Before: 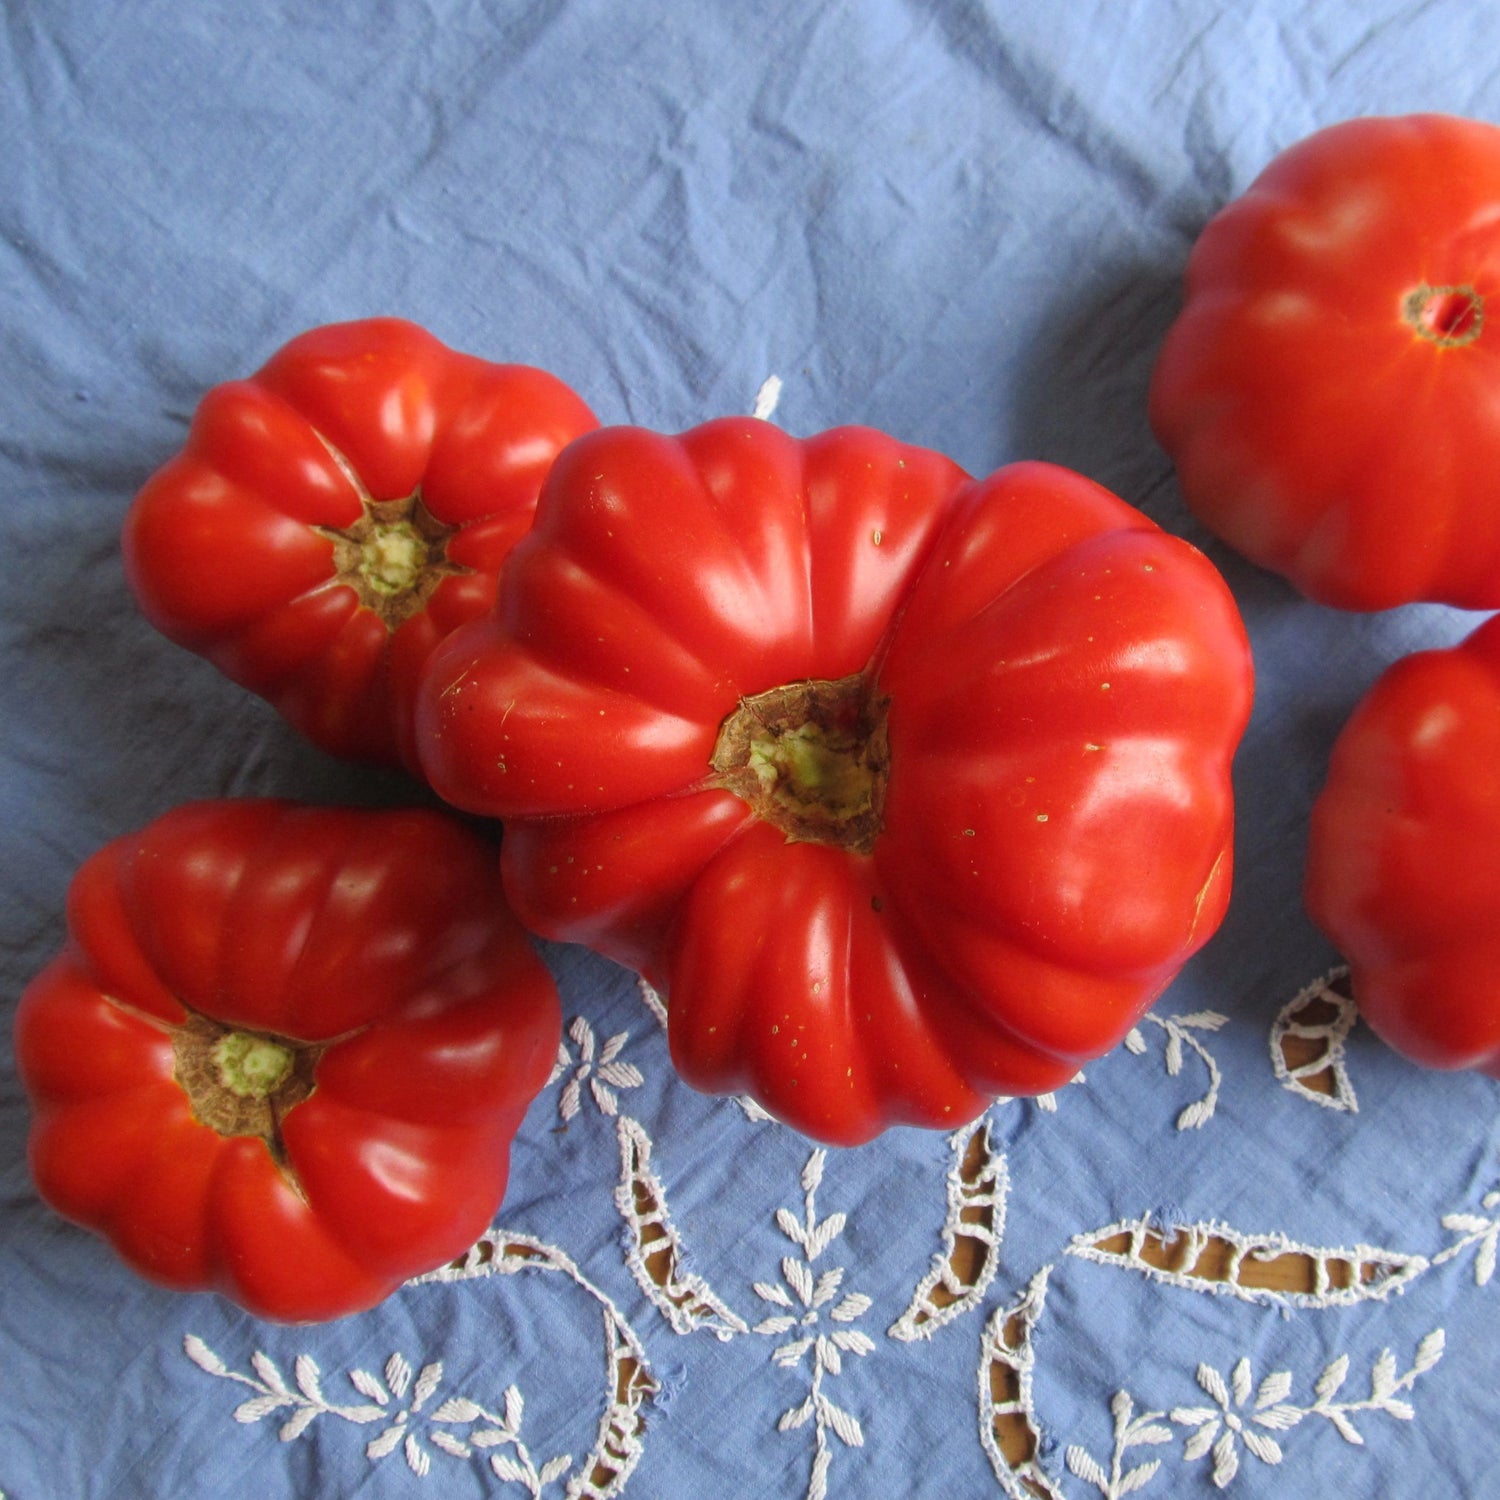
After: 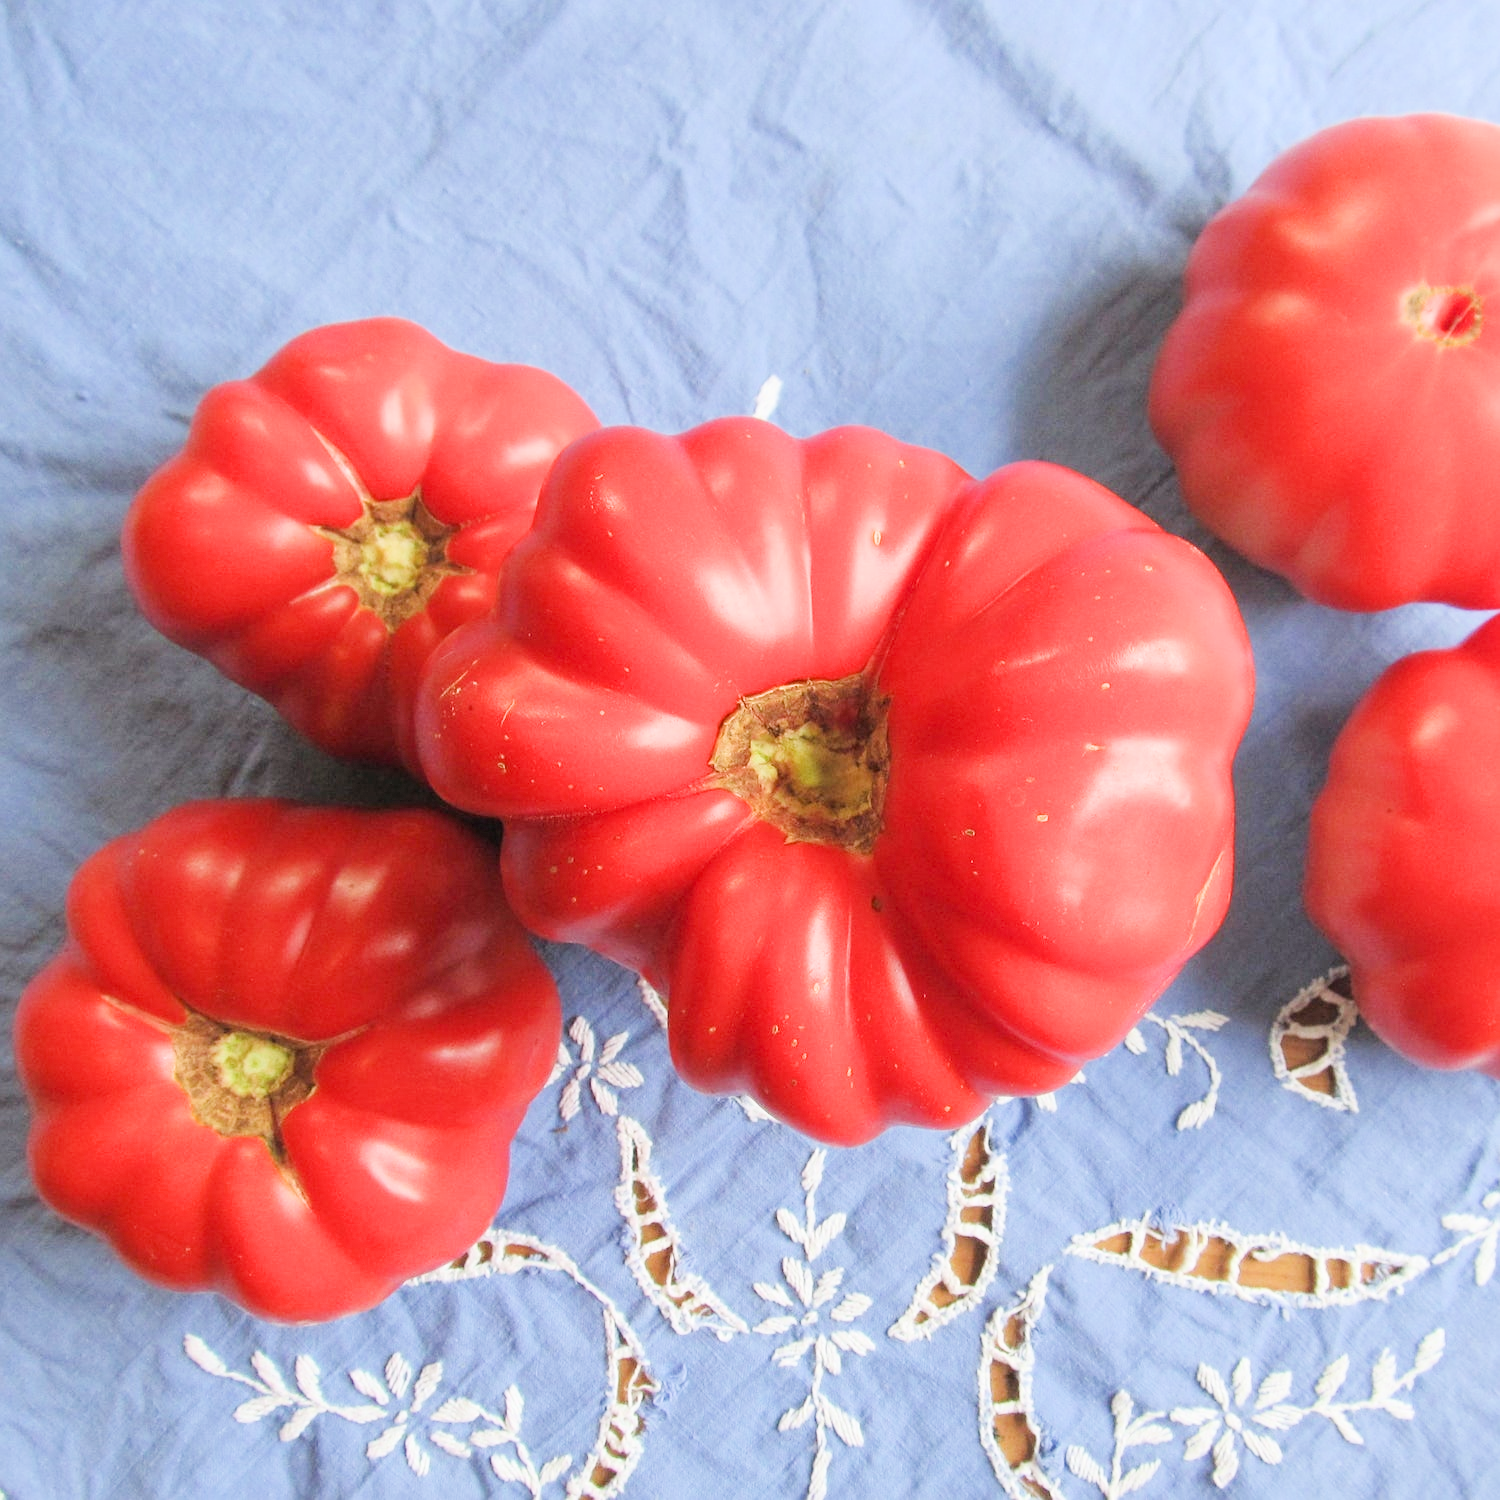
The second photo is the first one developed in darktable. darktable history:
sharpen: radius 1.272, amount 0.305, threshold 0
exposure: black level correction 0, exposure 1.675 EV, compensate exposure bias true, compensate highlight preservation false
filmic rgb: black relative exposure -7.65 EV, white relative exposure 4.56 EV, hardness 3.61
